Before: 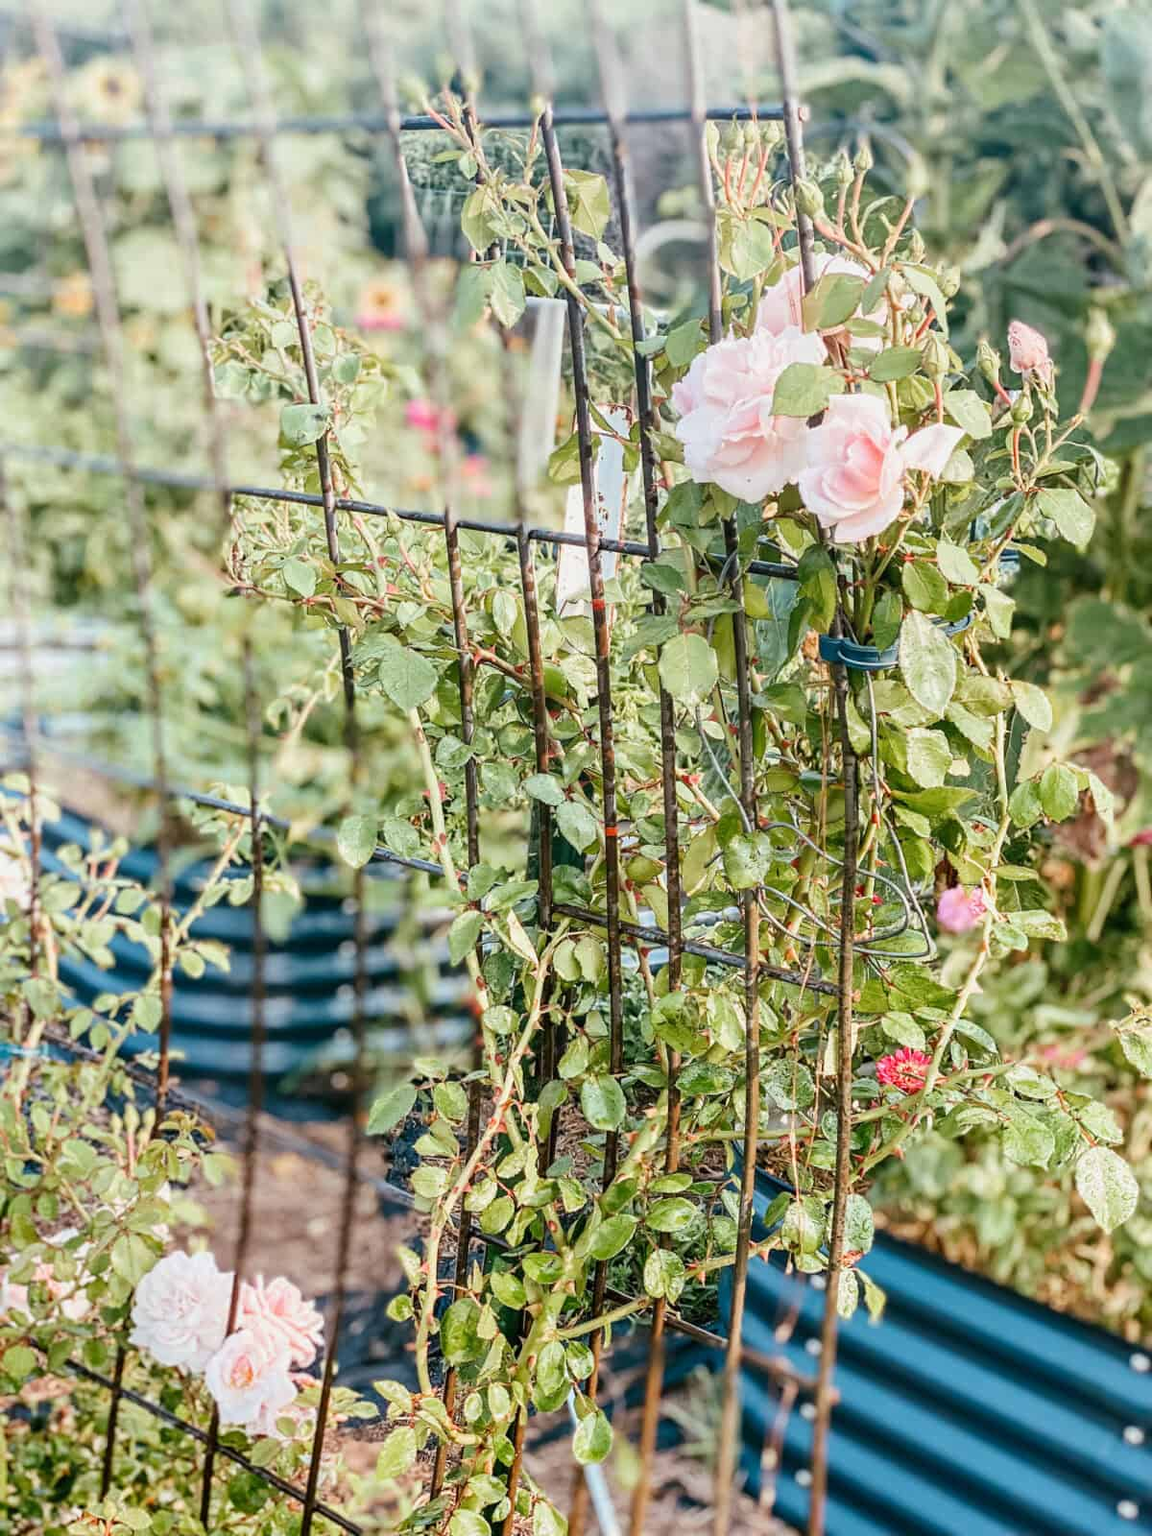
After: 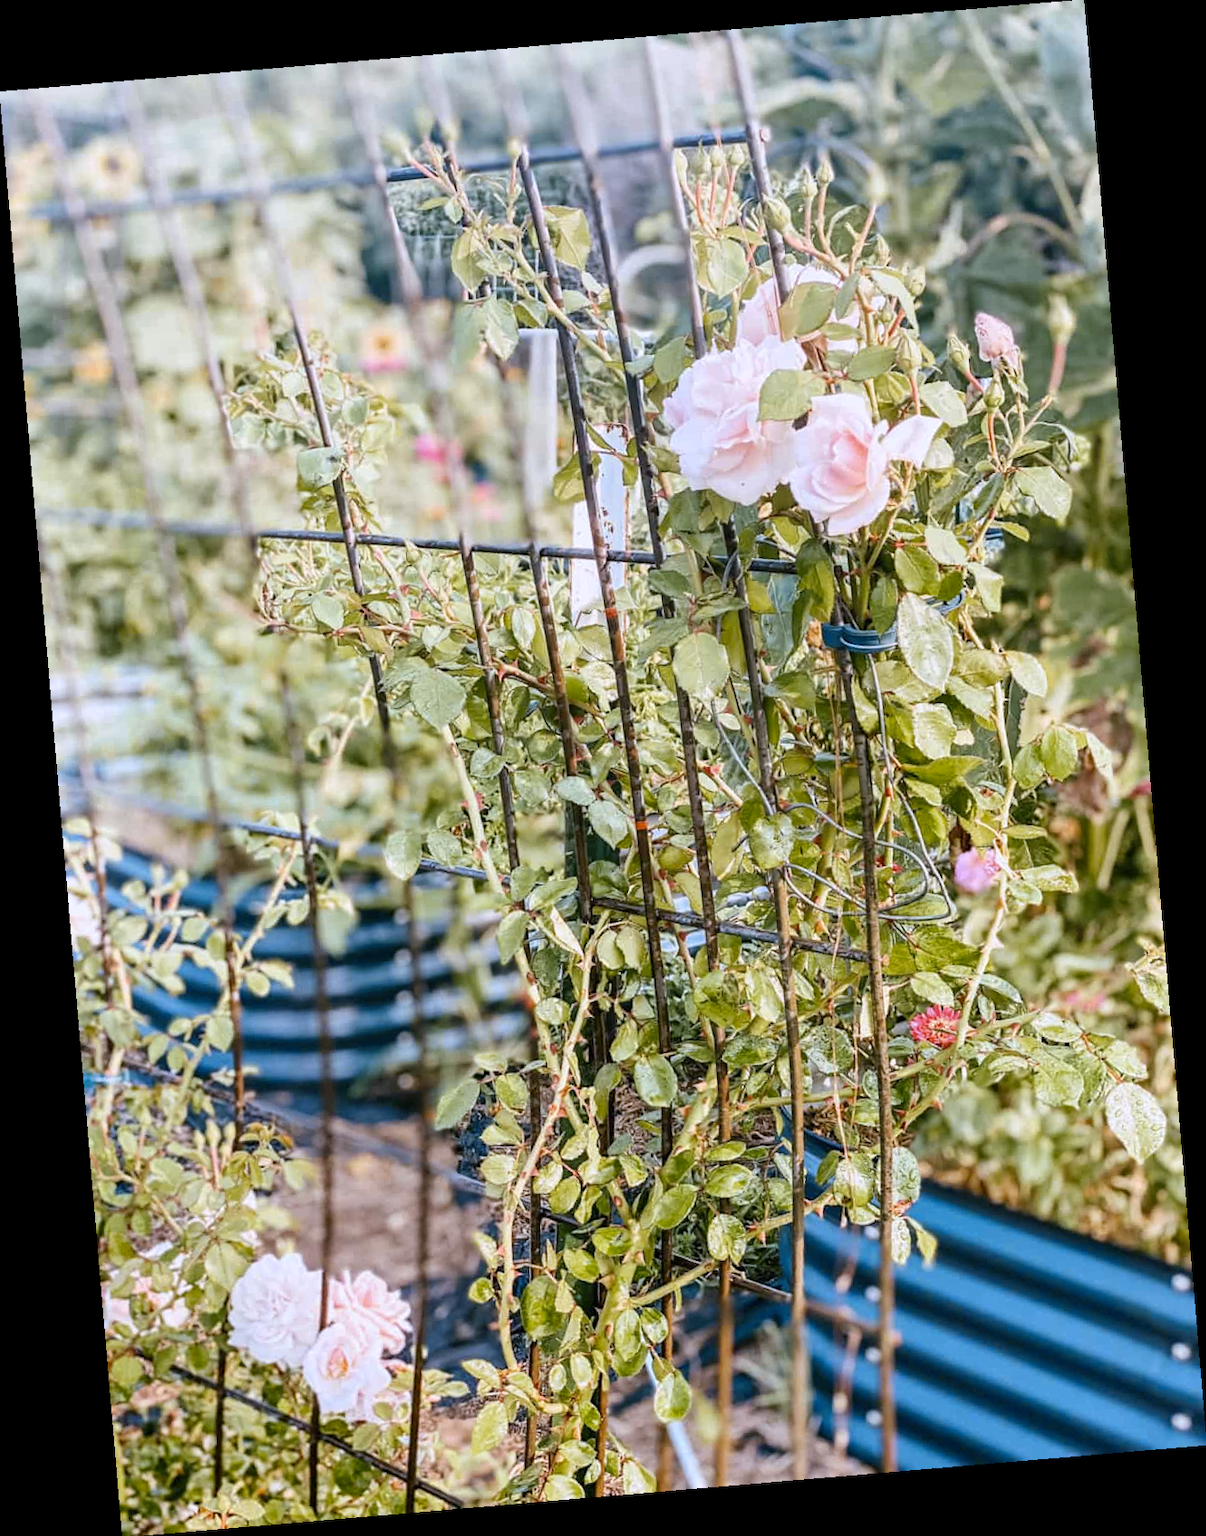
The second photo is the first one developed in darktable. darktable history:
rotate and perspective: rotation -4.86°, automatic cropping off
color zones: curves: ch2 [(0, 0.5) (0.143, 0.5) (0.286, 0.489) (0.415, 0.421) (0.571, 0.5) (0.714, 0.5) (0.857, 0.5) (1, 0.5)]
color contrast: green-magenta contrast 0.8, blue-yellow contrast 1.1, unbound 0
white balance: red 1.004, blue 1.096
